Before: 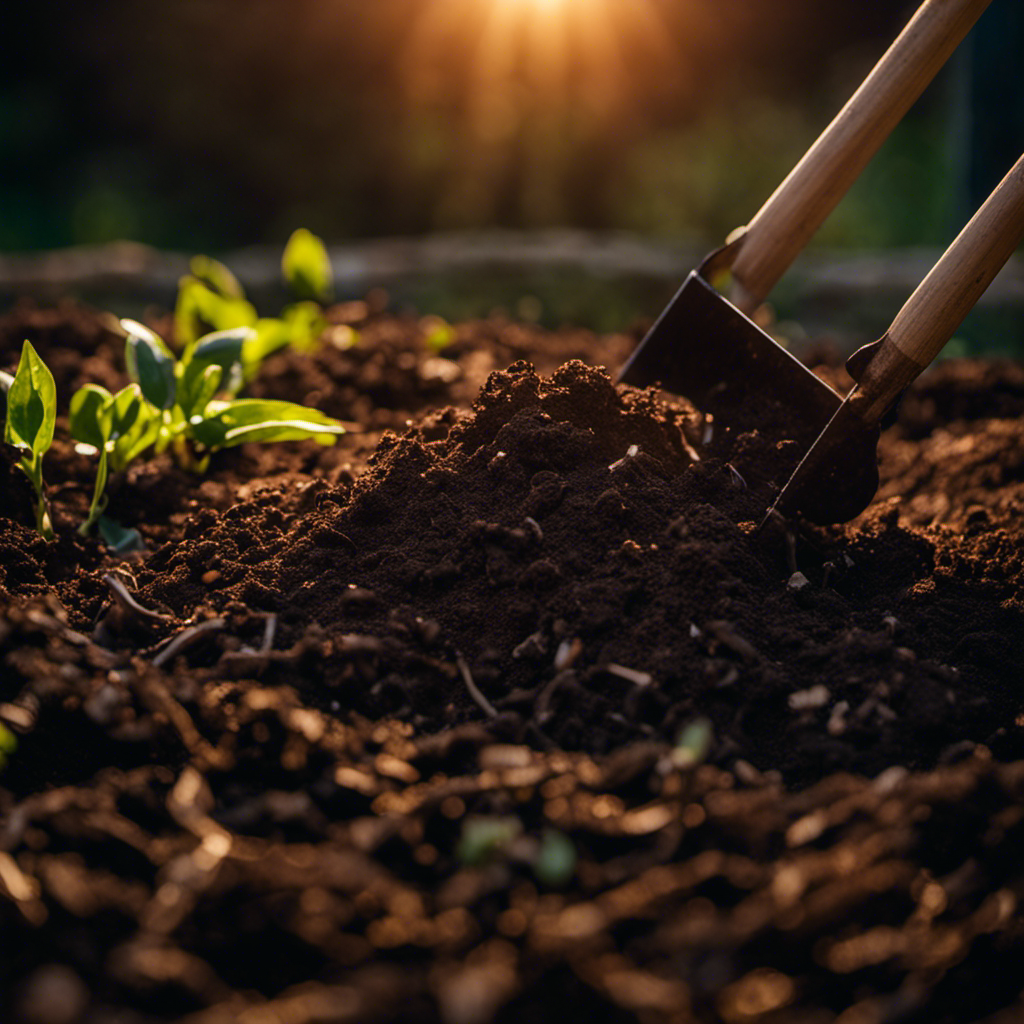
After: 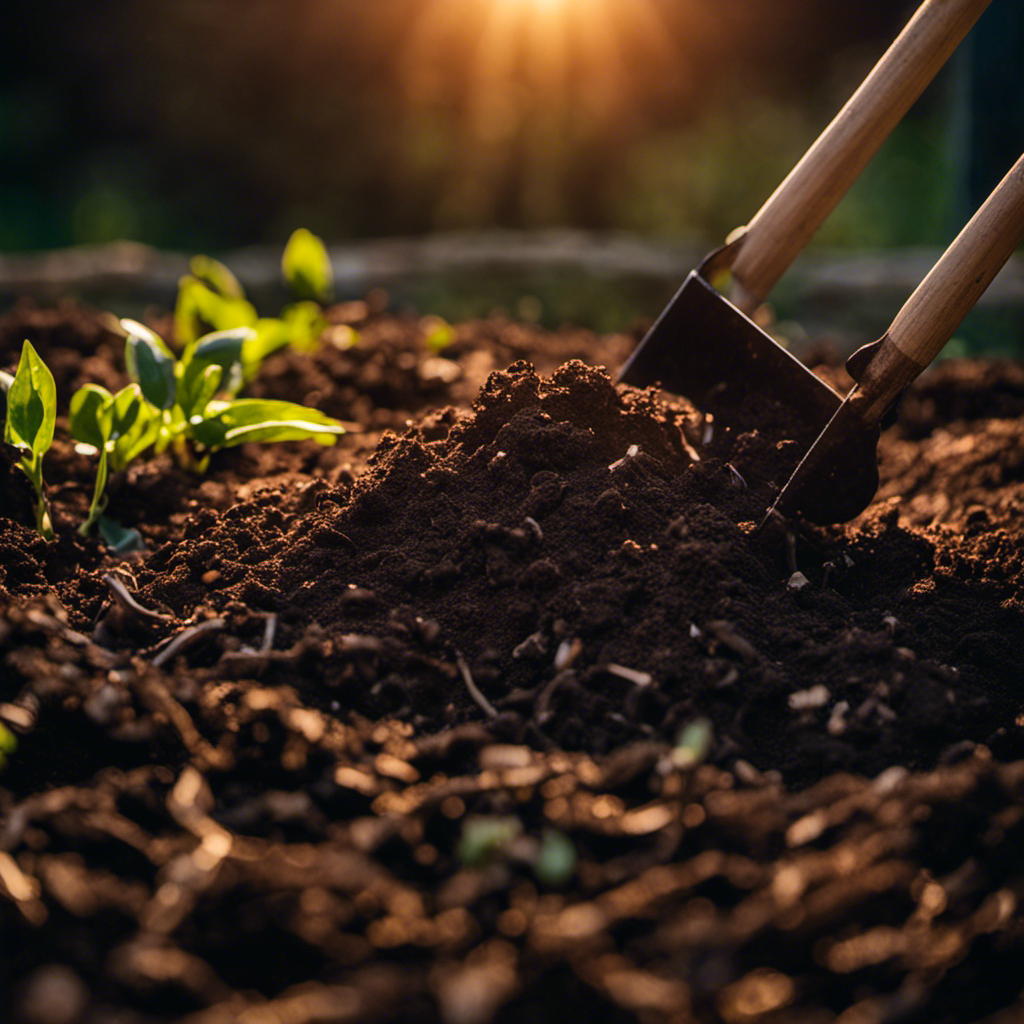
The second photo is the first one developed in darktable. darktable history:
shadows and highlights: shadows 30.72, highlights -62.82, highlights color adjustment 46.29%, soften with gaussian
color zones: curves: ch0 [(0, 0.5) (0.125, 0.4) (0.25, 0.5) (0.375, 0.4) (0.5, 0.4) (0.625, 0.35) (0.75, 0.35) (0.875, 0.5)]; ch1 [(0, 0.35) (0.125, 0.45) (0.25, 0.35) (0.375, 0.35) (0.5, 0.35) (0.625, 0.35) (0.75, 0.45) (0.875, 0.35)]; ch2 [(0, 0.6) (0.125, 0.5) (0.25, 0.5) (0.375, 0.6) (0.5, 0.6) (0.625, 0.5) (0.75, 0.5) (0.875, 0.5)], mix -120.98%
